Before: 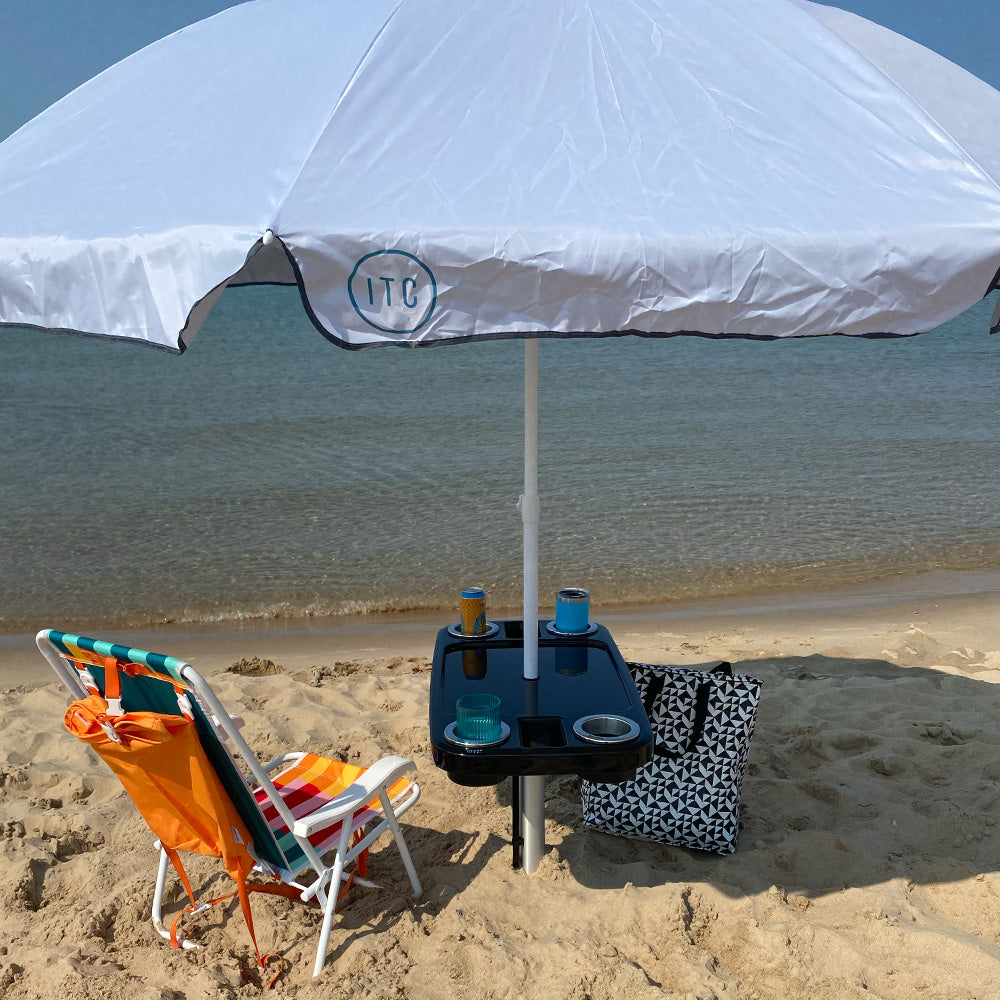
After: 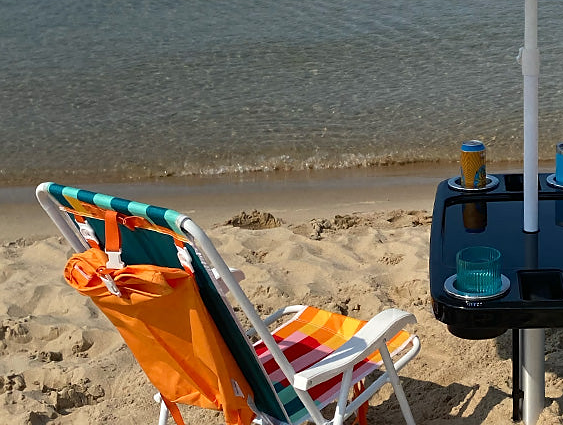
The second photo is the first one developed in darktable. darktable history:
crop: top 44.704%, right 43.662%, bottom 12.727%
sharpen: radius 1.459, amount 0.413, threshold 1.173
